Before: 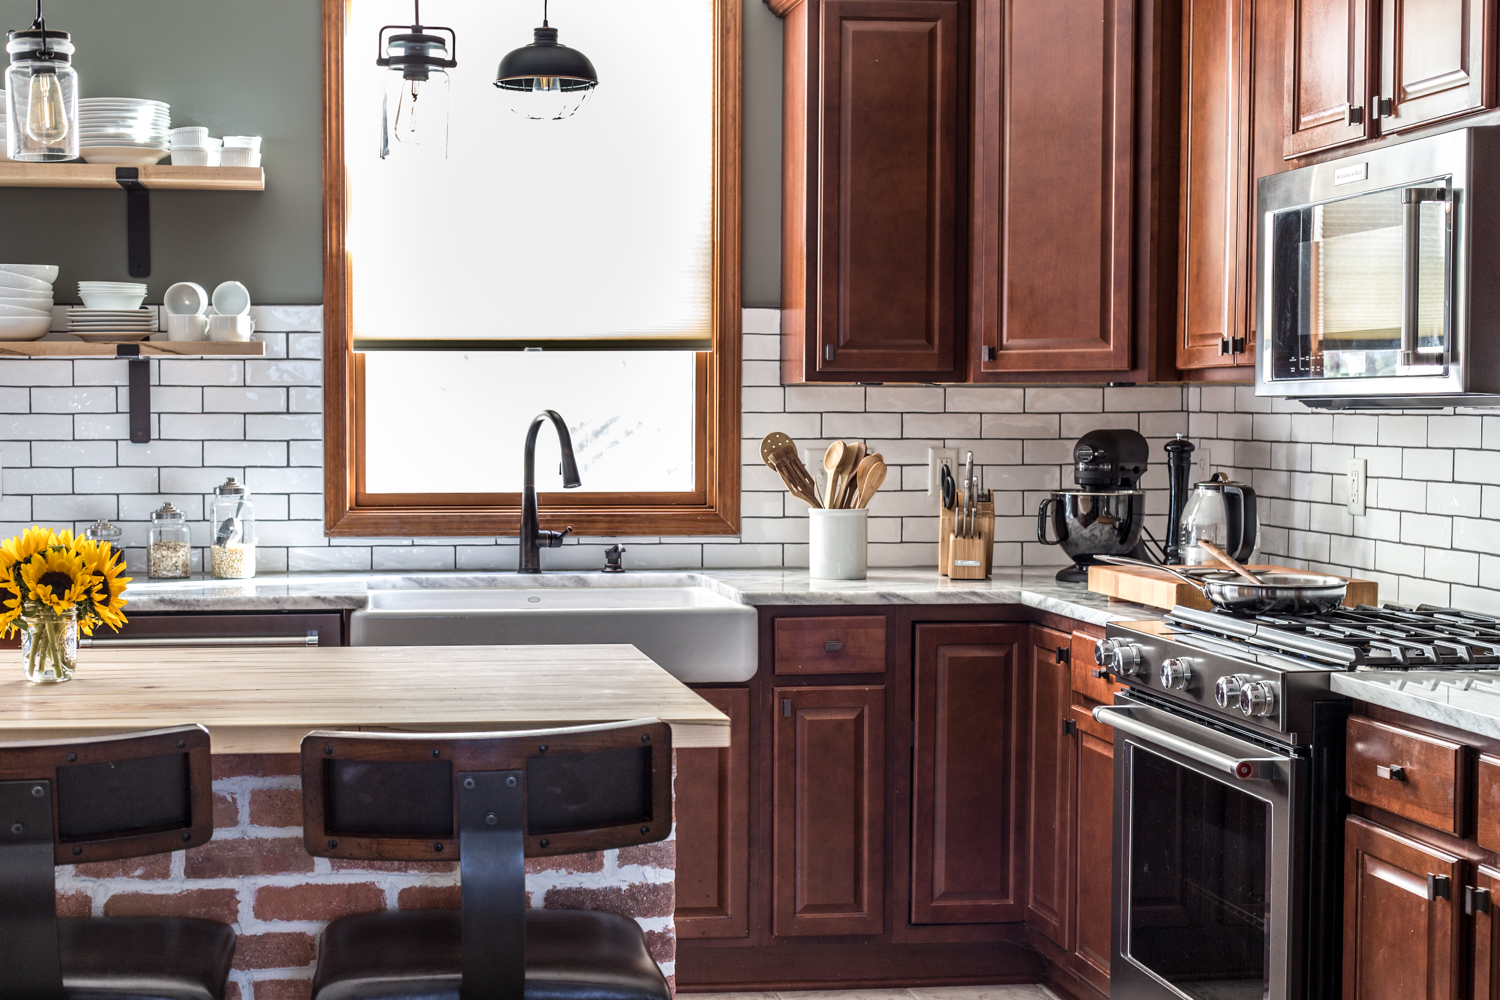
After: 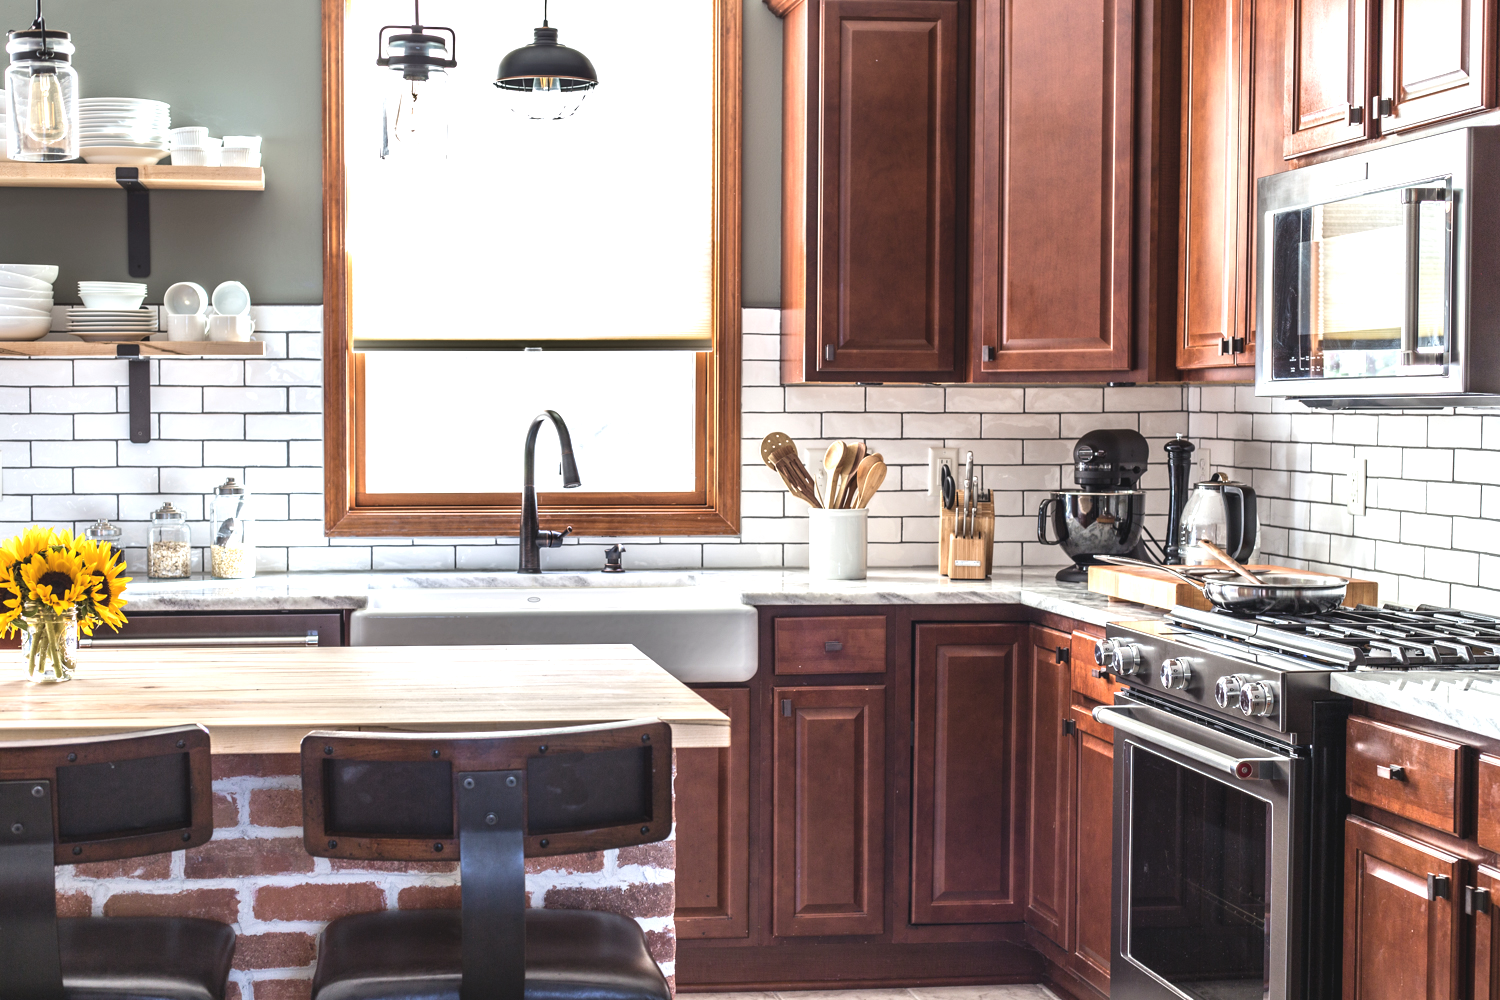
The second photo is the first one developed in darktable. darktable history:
tone equalizer: on, module defaults
exposure: black level correction -0.005, exposure 0.622 EV, compensate highlight preservation false
